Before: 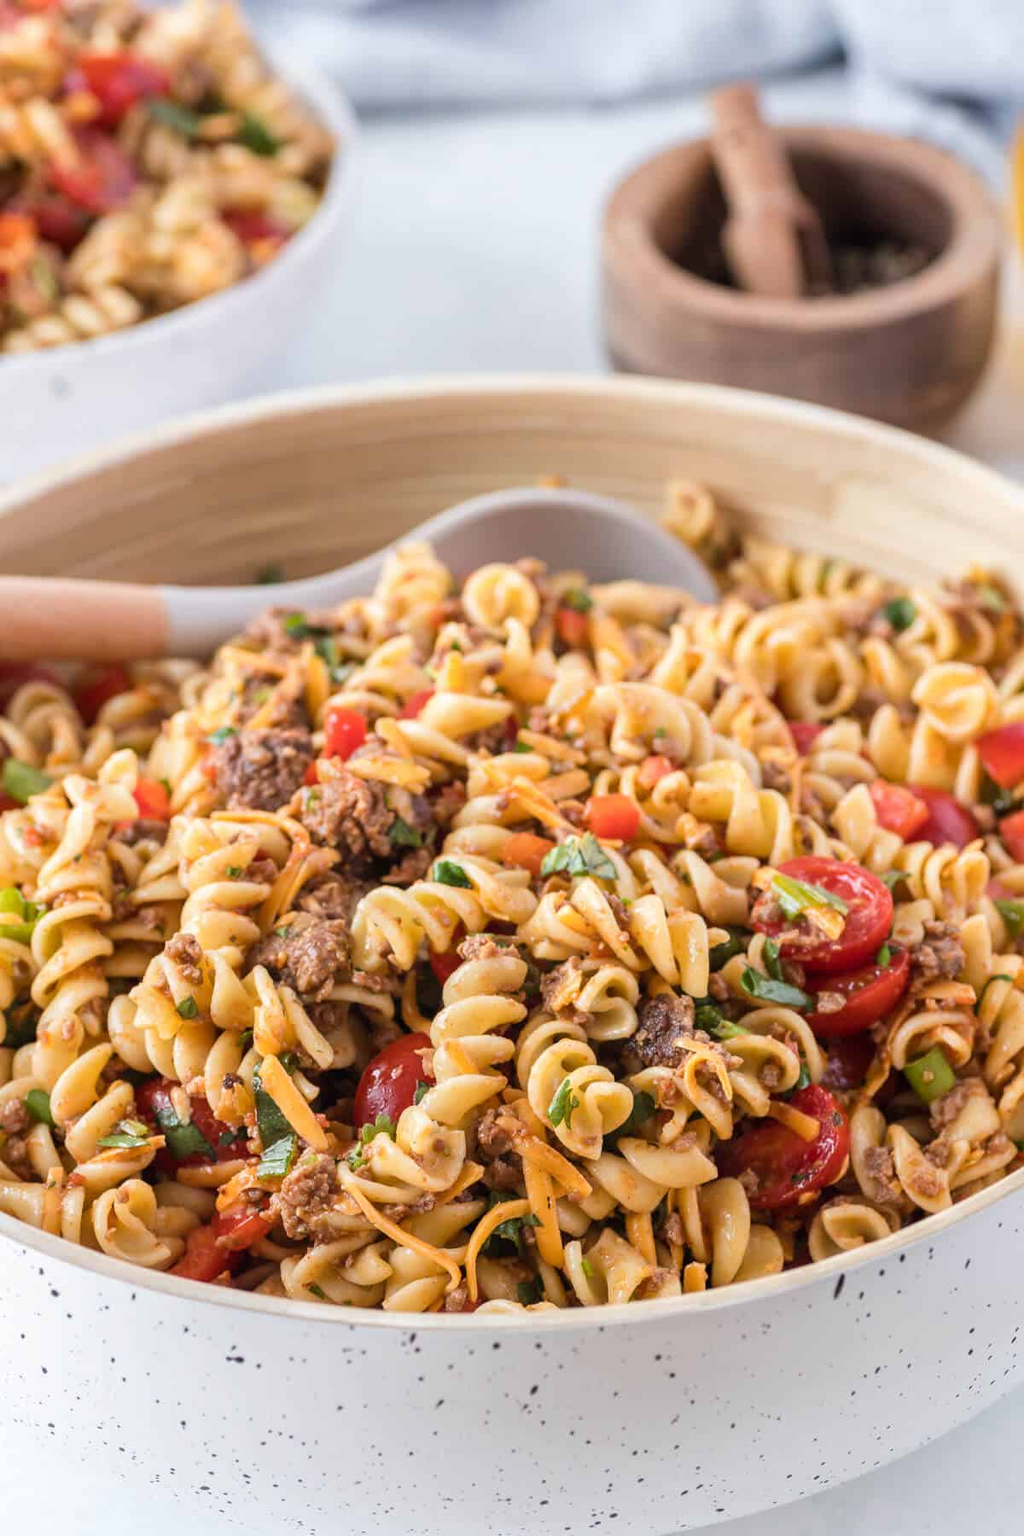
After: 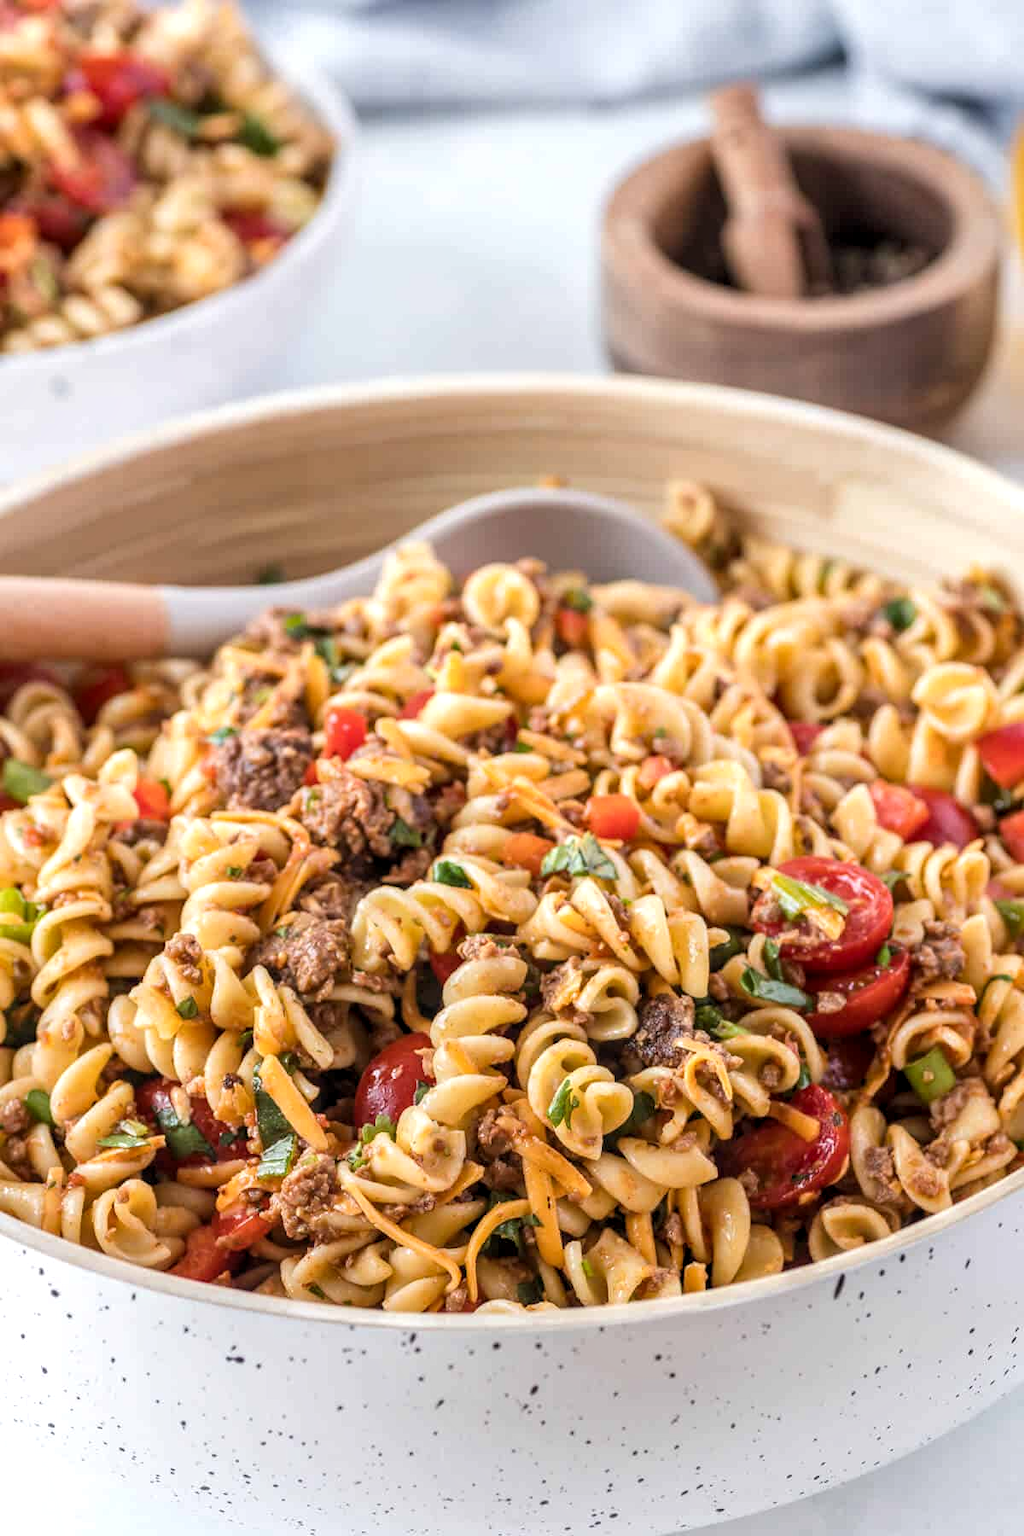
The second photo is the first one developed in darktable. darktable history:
local contrast: on, module defaults
levels: levels [0.016, 0.492, 0.969]
